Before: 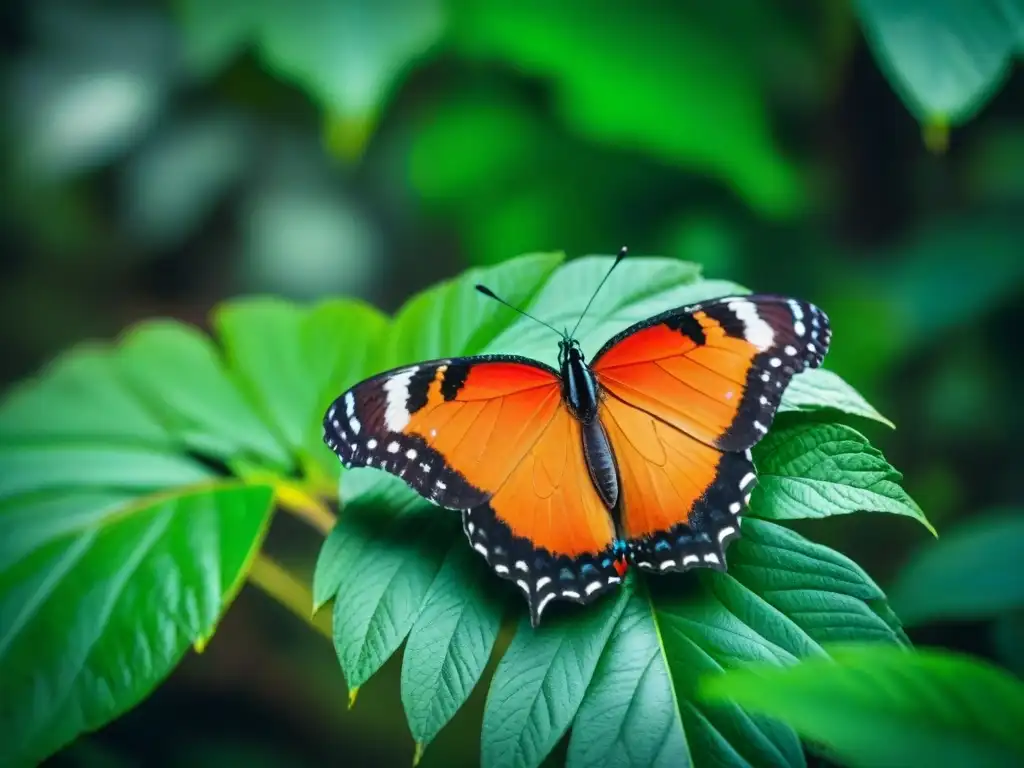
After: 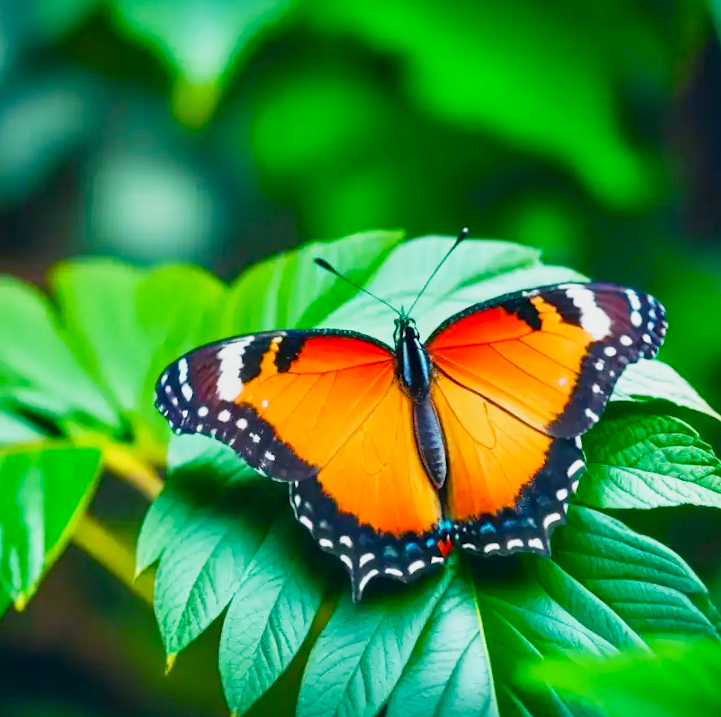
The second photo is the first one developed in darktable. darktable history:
shadows and highlights: shadows 52.2, highlights -28.68, soften with gaussian
color balance rgb: perceptual saturation grading › global saturation 20%, perceptual saturation grading › highlights -25.755%, perceptual saturation grading › shadows 50.534%, global vibrance 20%
base curve: curves: ch0 [(0, 0) (0.088, 0.125) (0.176, 0.251) (0.354, 0.501) (0.613, 0.749) (1, 0.877)], preserve colors none
crop and rotate: angle -3.05°, left 13.931%, top 0.023%, right 10.741%, bottom 0.079%
